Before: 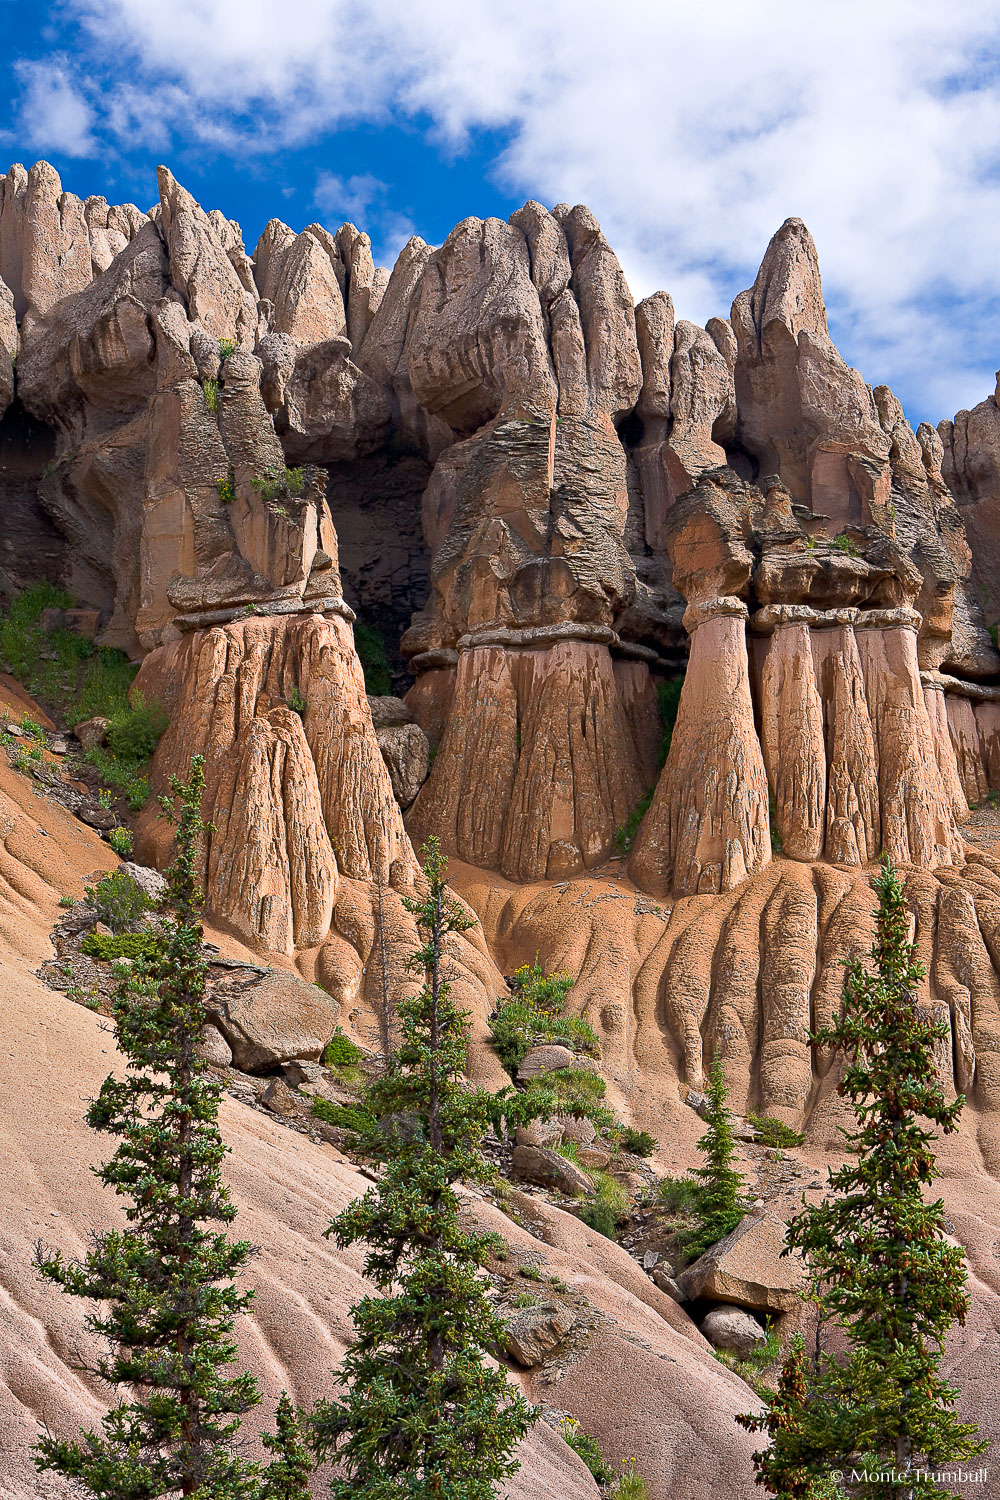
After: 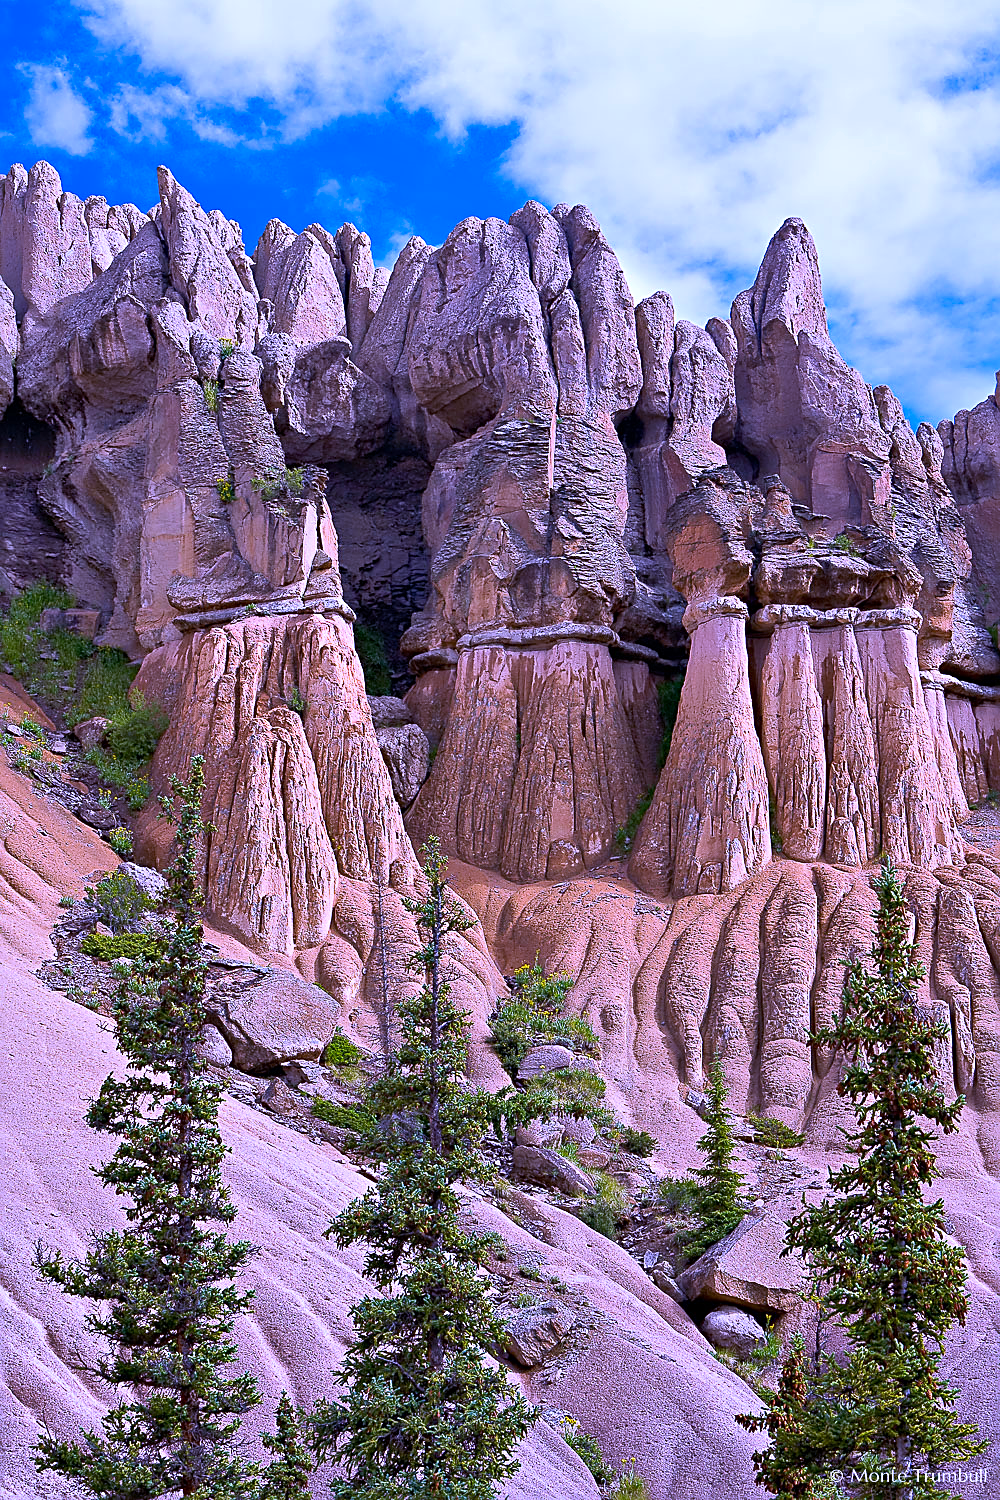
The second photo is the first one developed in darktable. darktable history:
contrast brightness saturation: contrast 0.04, saturation 0.16
sharpen: on, module defaults
white balance: red 0.98, blue 1.61
shadows and highlights: shadows 75, highlights -25, soften with gaussian
